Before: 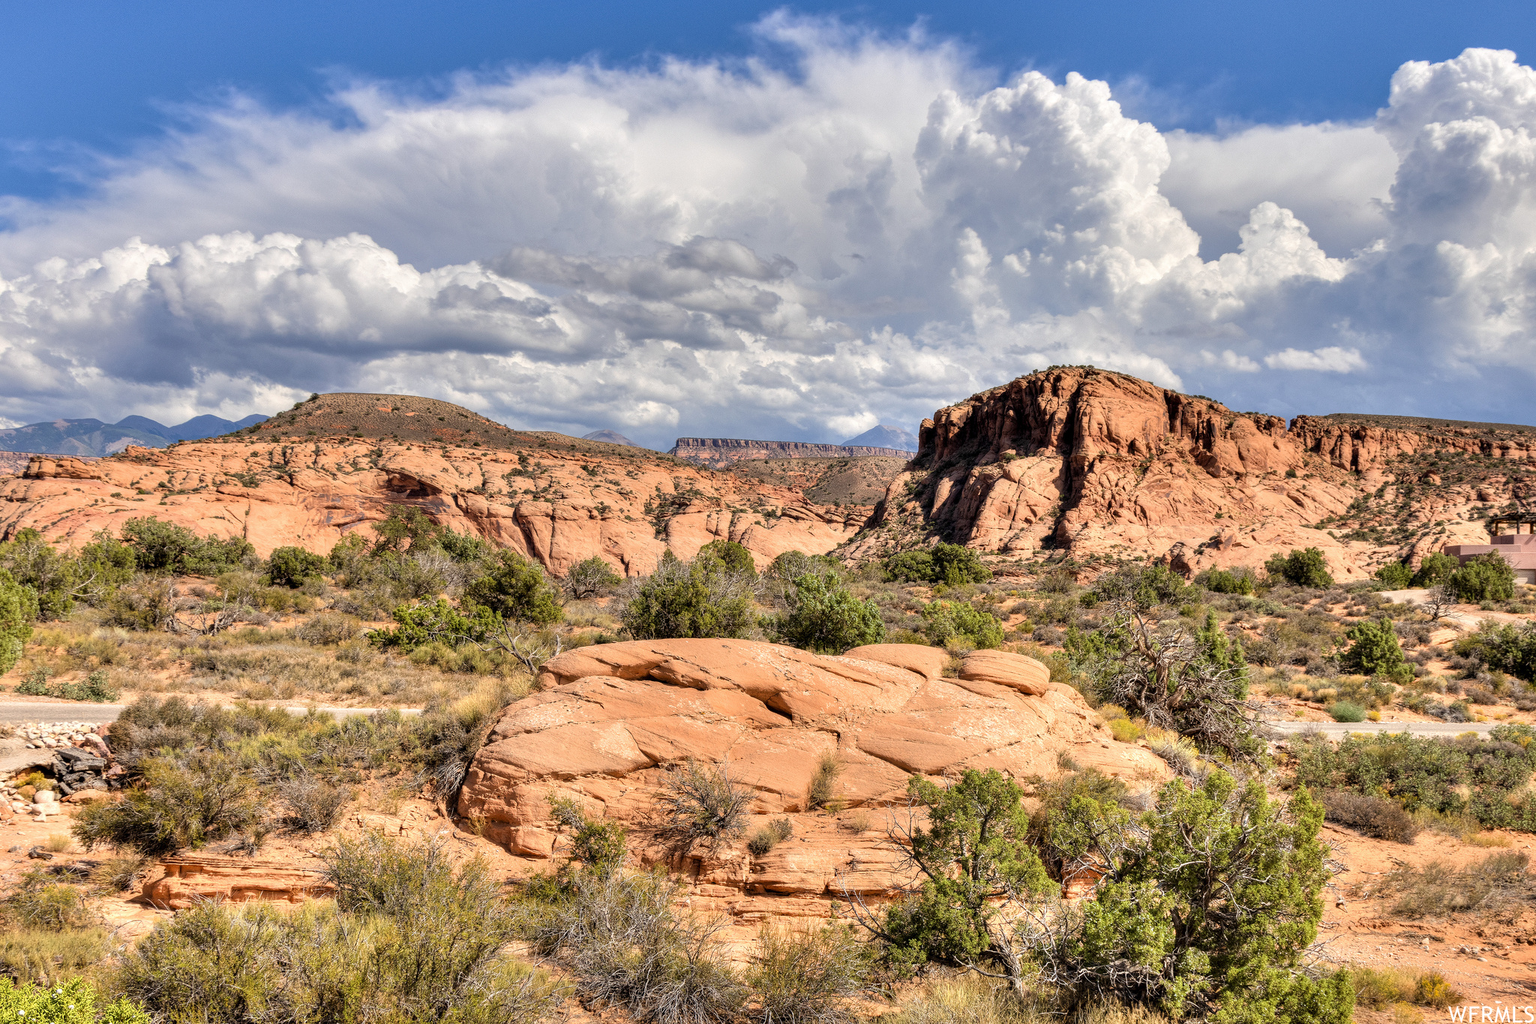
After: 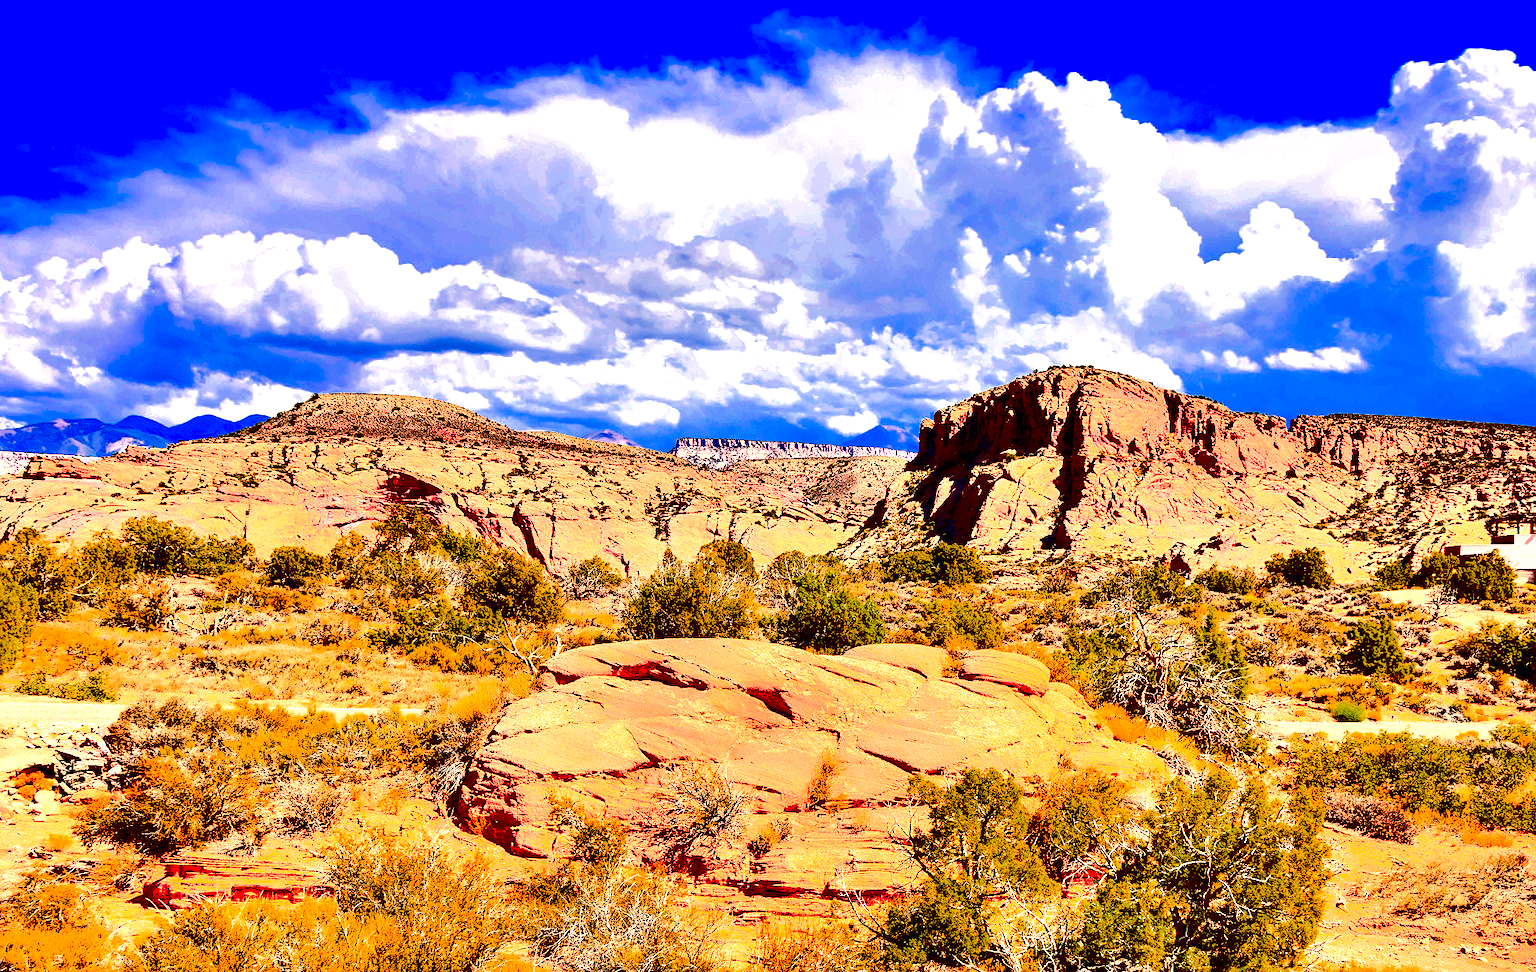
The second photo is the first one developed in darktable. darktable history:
color zones: curves: ch0 [(0, 0.553) (0.123, 0.58) (0.23, 0.419) (0.468, 0.155) (0.605, 0.132) (0.723, 0.063) (0.833, 0.172) (0.921, 0.468)]; ch1 [(0.025, 0.645) (0.229, 0.584) (0.326, 0.551) (0.537, 0.446) (0.599, 0.911) (0.708, 1) (0.805, 0.944)]; ch2 [(0.086, 0.468) (0.254, 0.464) (0.638, 0.564) (0.702, 0.592) (0.768, 0.564)]
exposure: black level correction 0.01, exposure 1 EV, compensate highlight preservation false
tone equalizer: edges refinement/feathering 500, mask exposure compensation -1.57 EV, preserve details no
sharpen: on, module defaults
crop and rotate: top 0.014%, bottom 5.03%
contrast brightness saturation: contrast 0.78, brightness -0.992, saturation 0.998
shadows and highlights: shadows -13.21, white point adjustment 3.82, highlights 27.76
